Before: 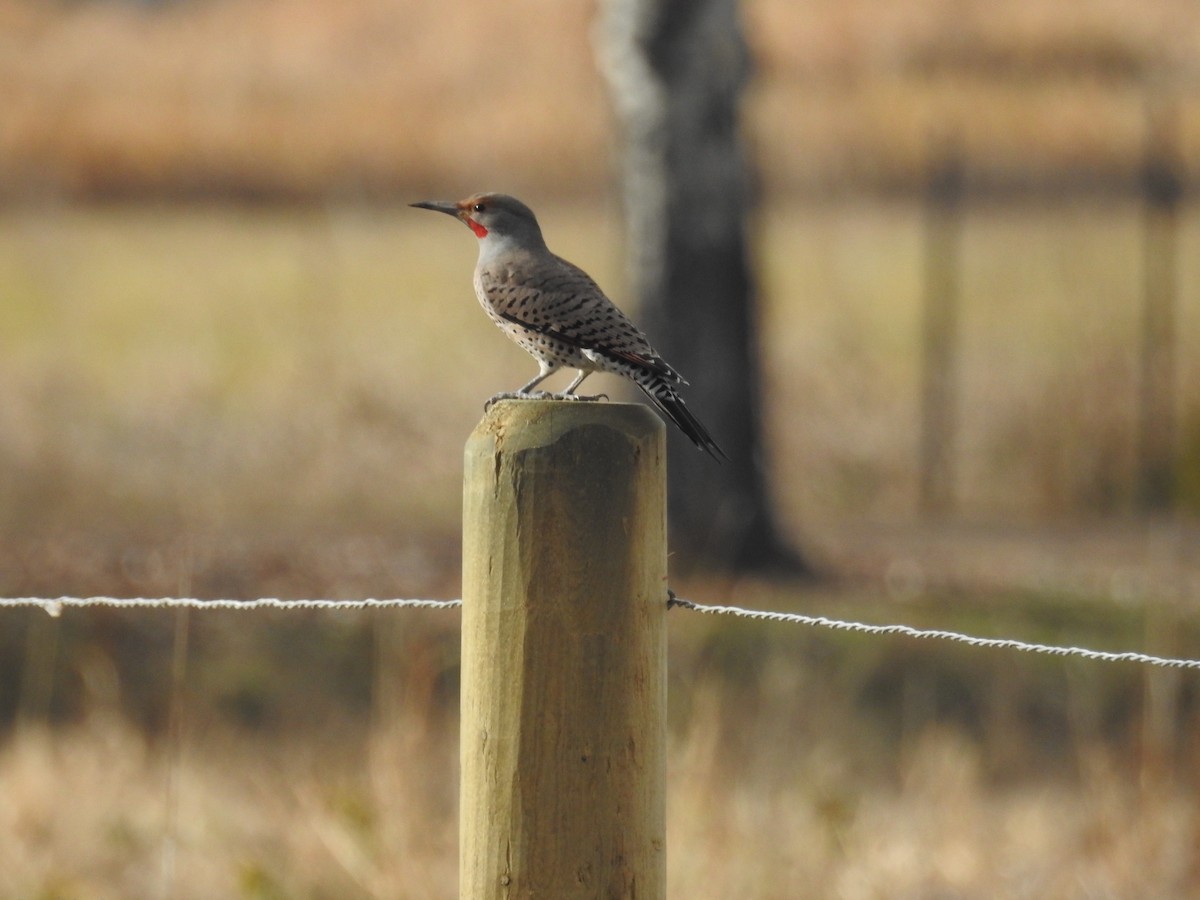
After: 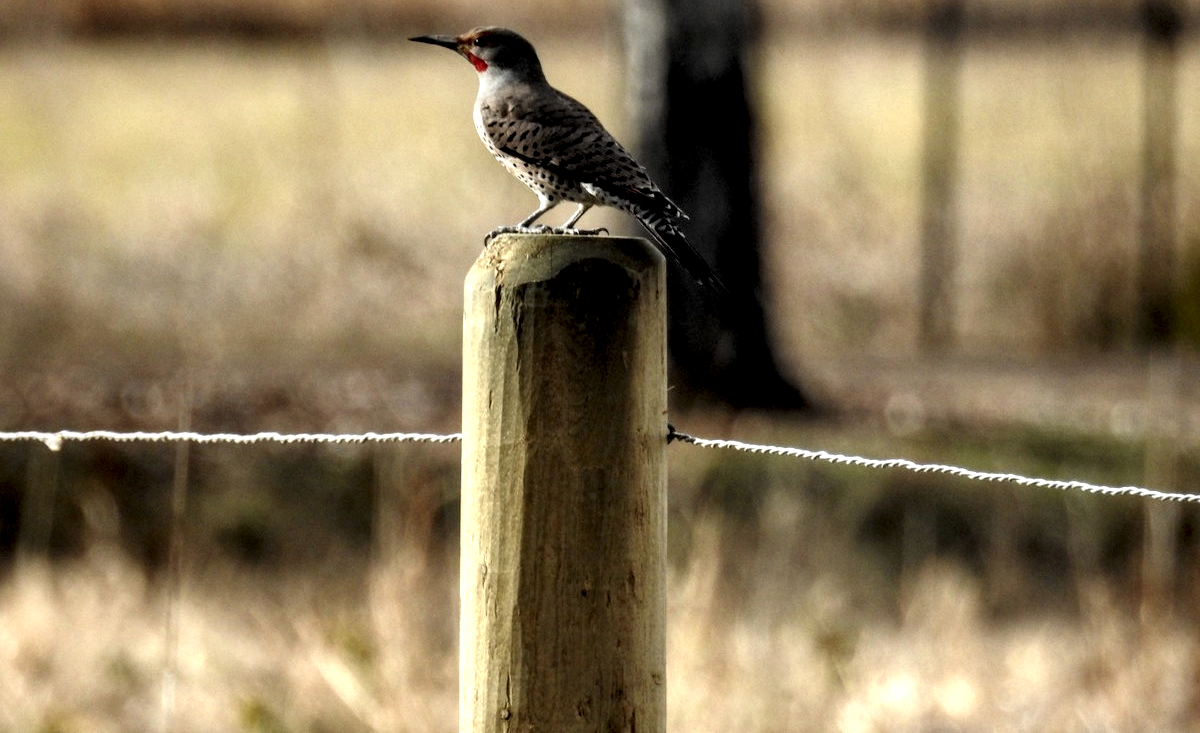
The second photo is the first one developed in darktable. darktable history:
local contrast: shadows 185%, detail 225%
crop and rotate: top 18.507%
